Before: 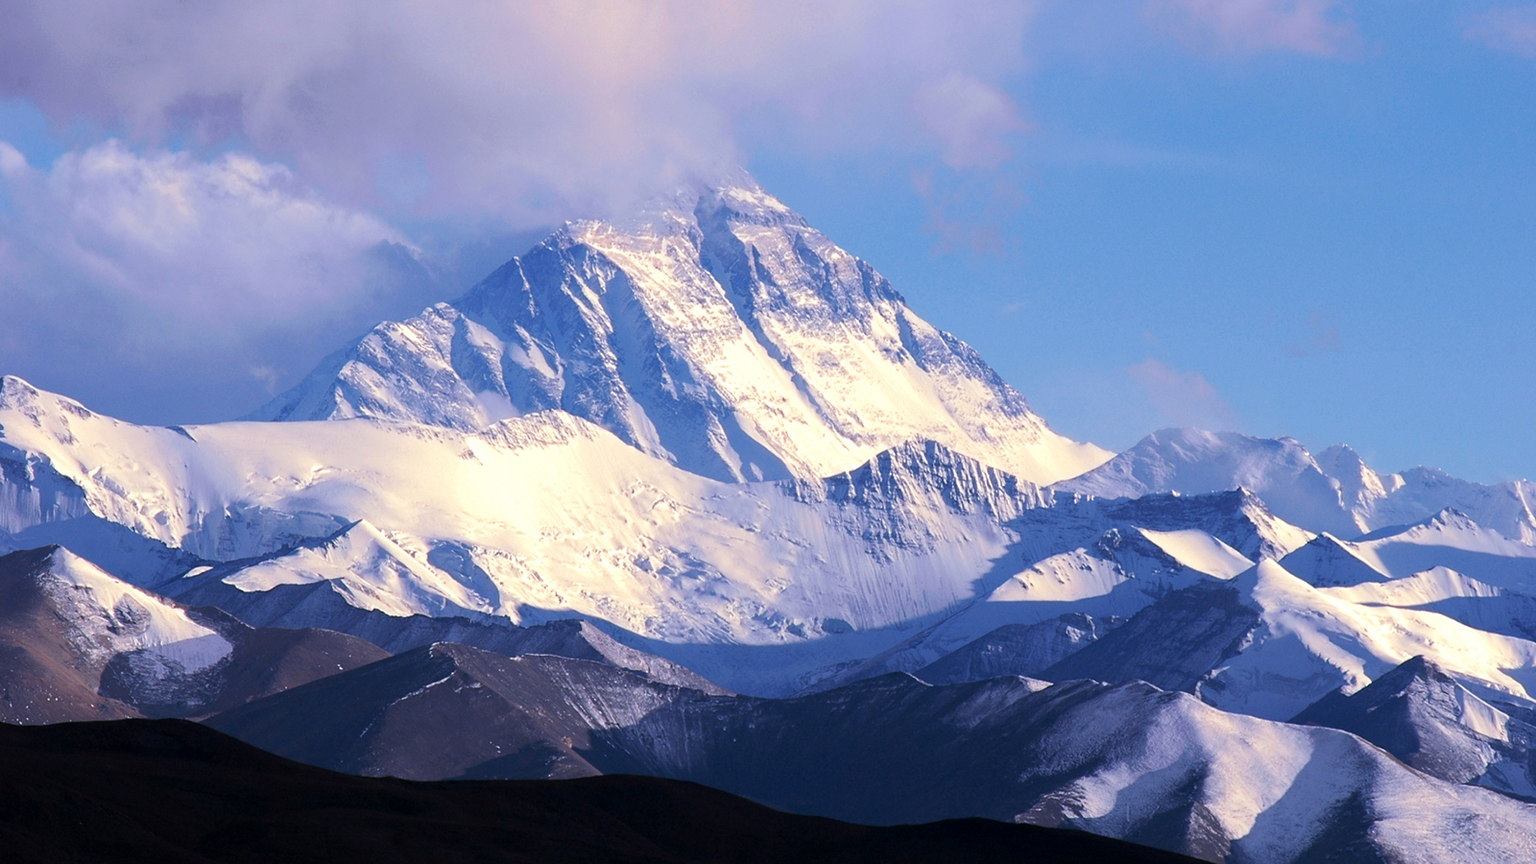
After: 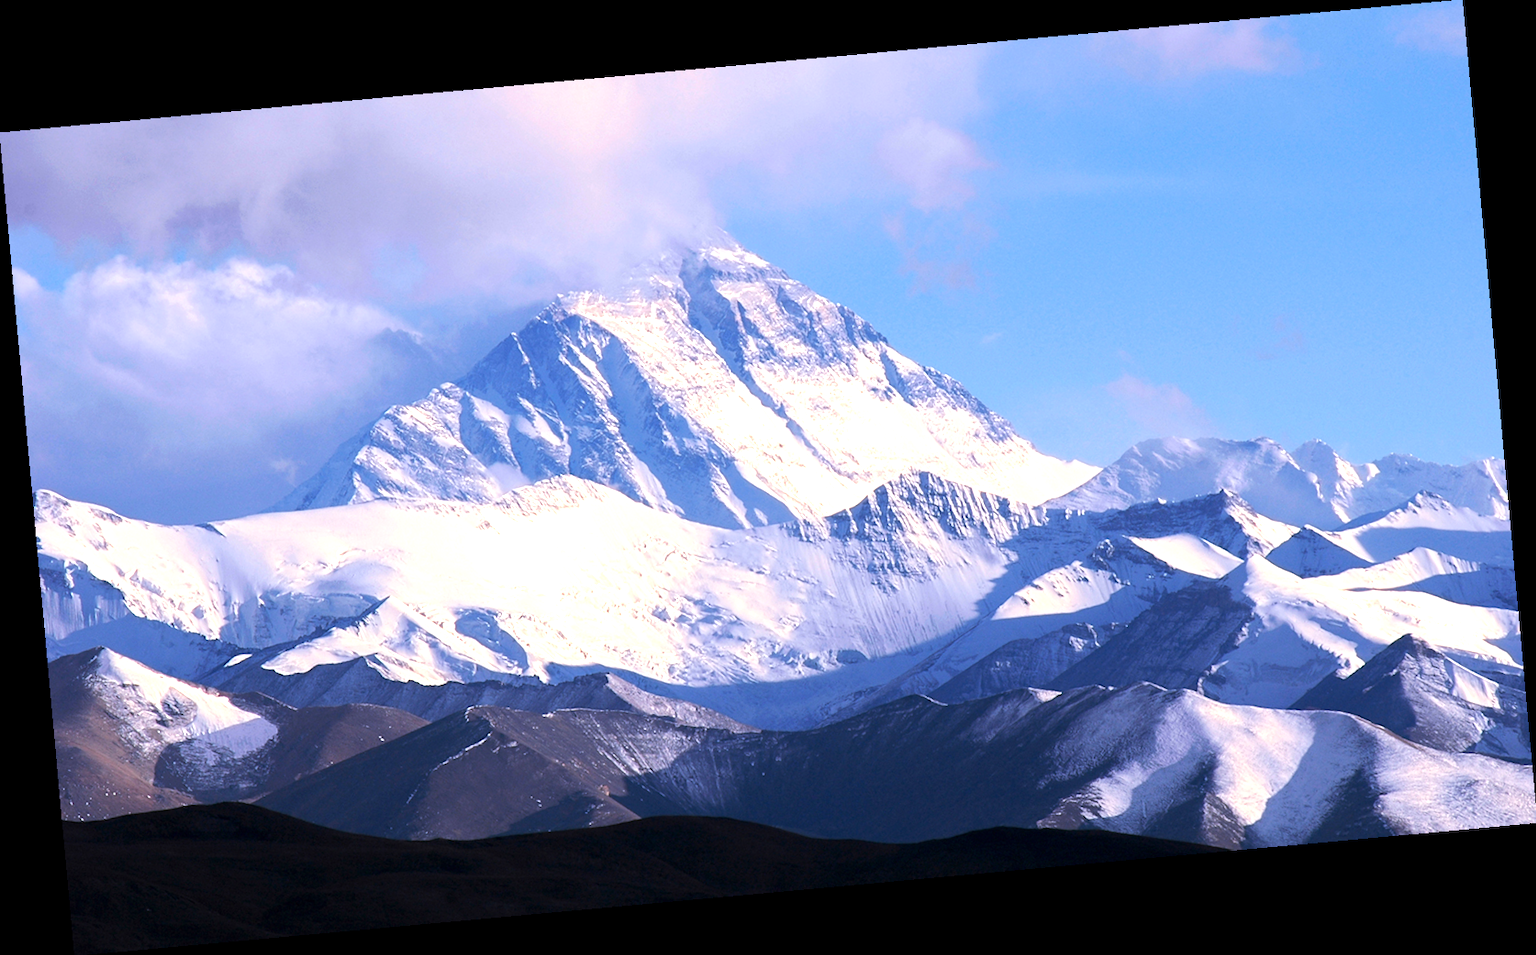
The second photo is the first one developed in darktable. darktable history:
exposure: exposure 0.6 EV, compensate highlight preservation false
rotate and perspective: rotation -5.2°, automatic cropping off
